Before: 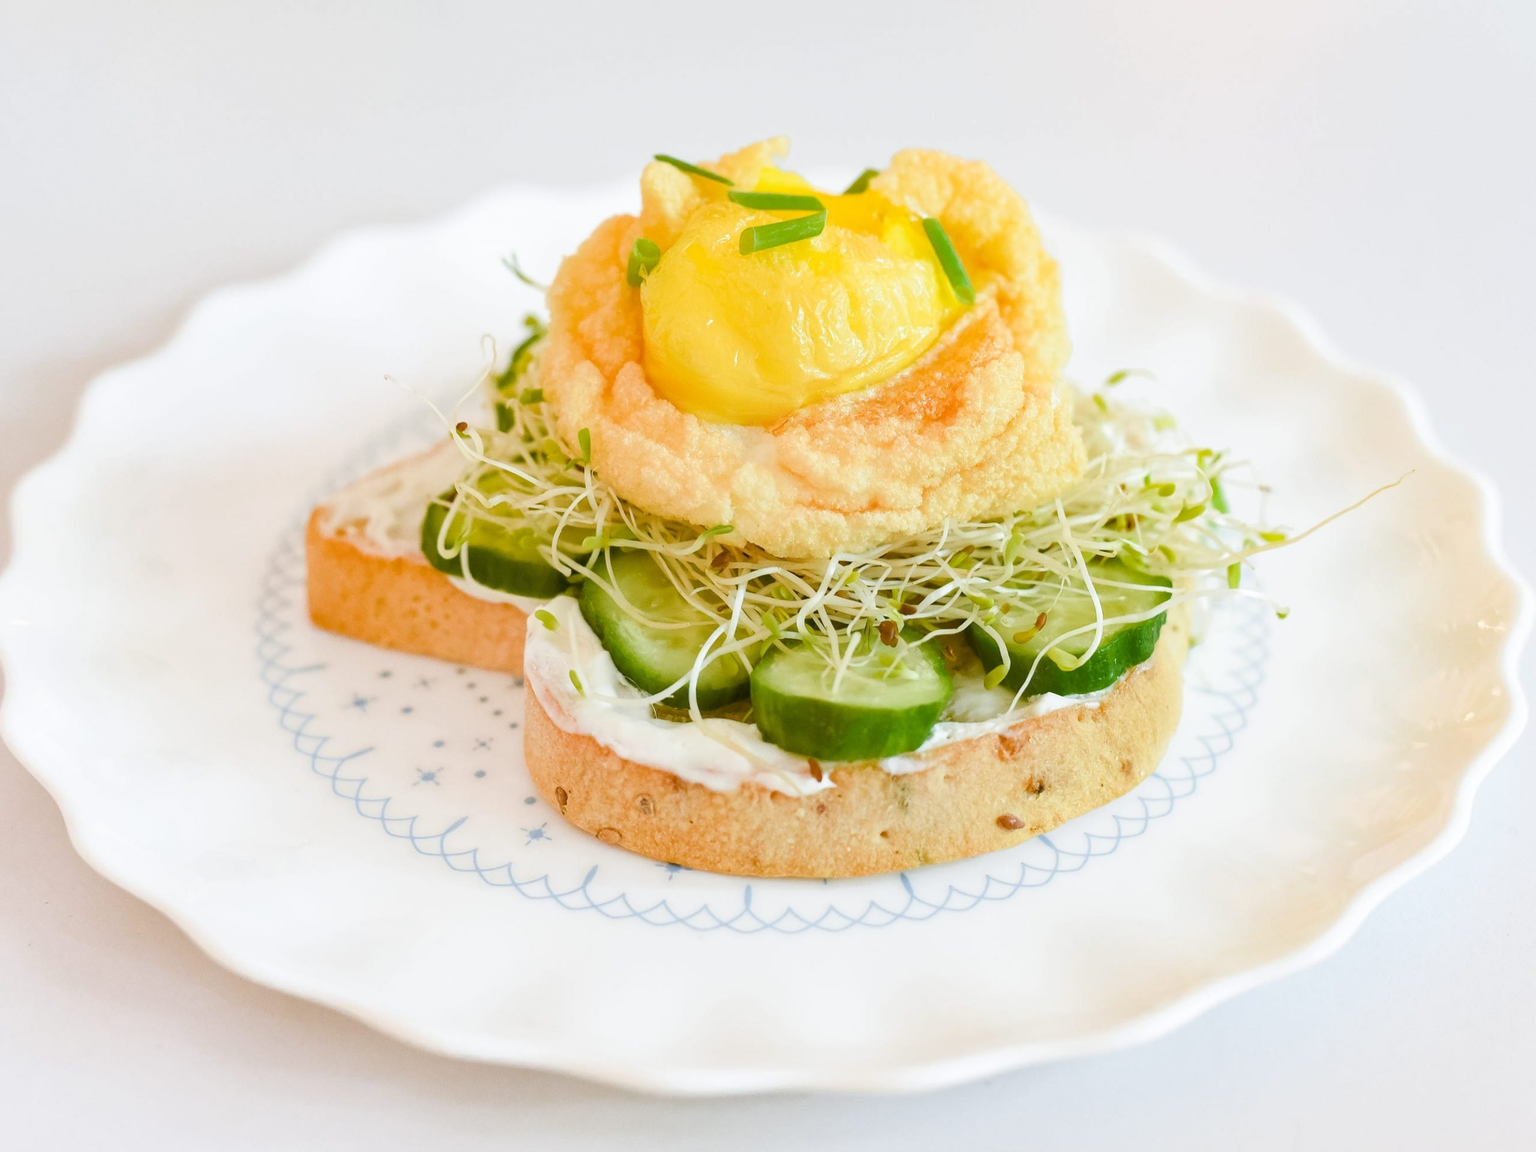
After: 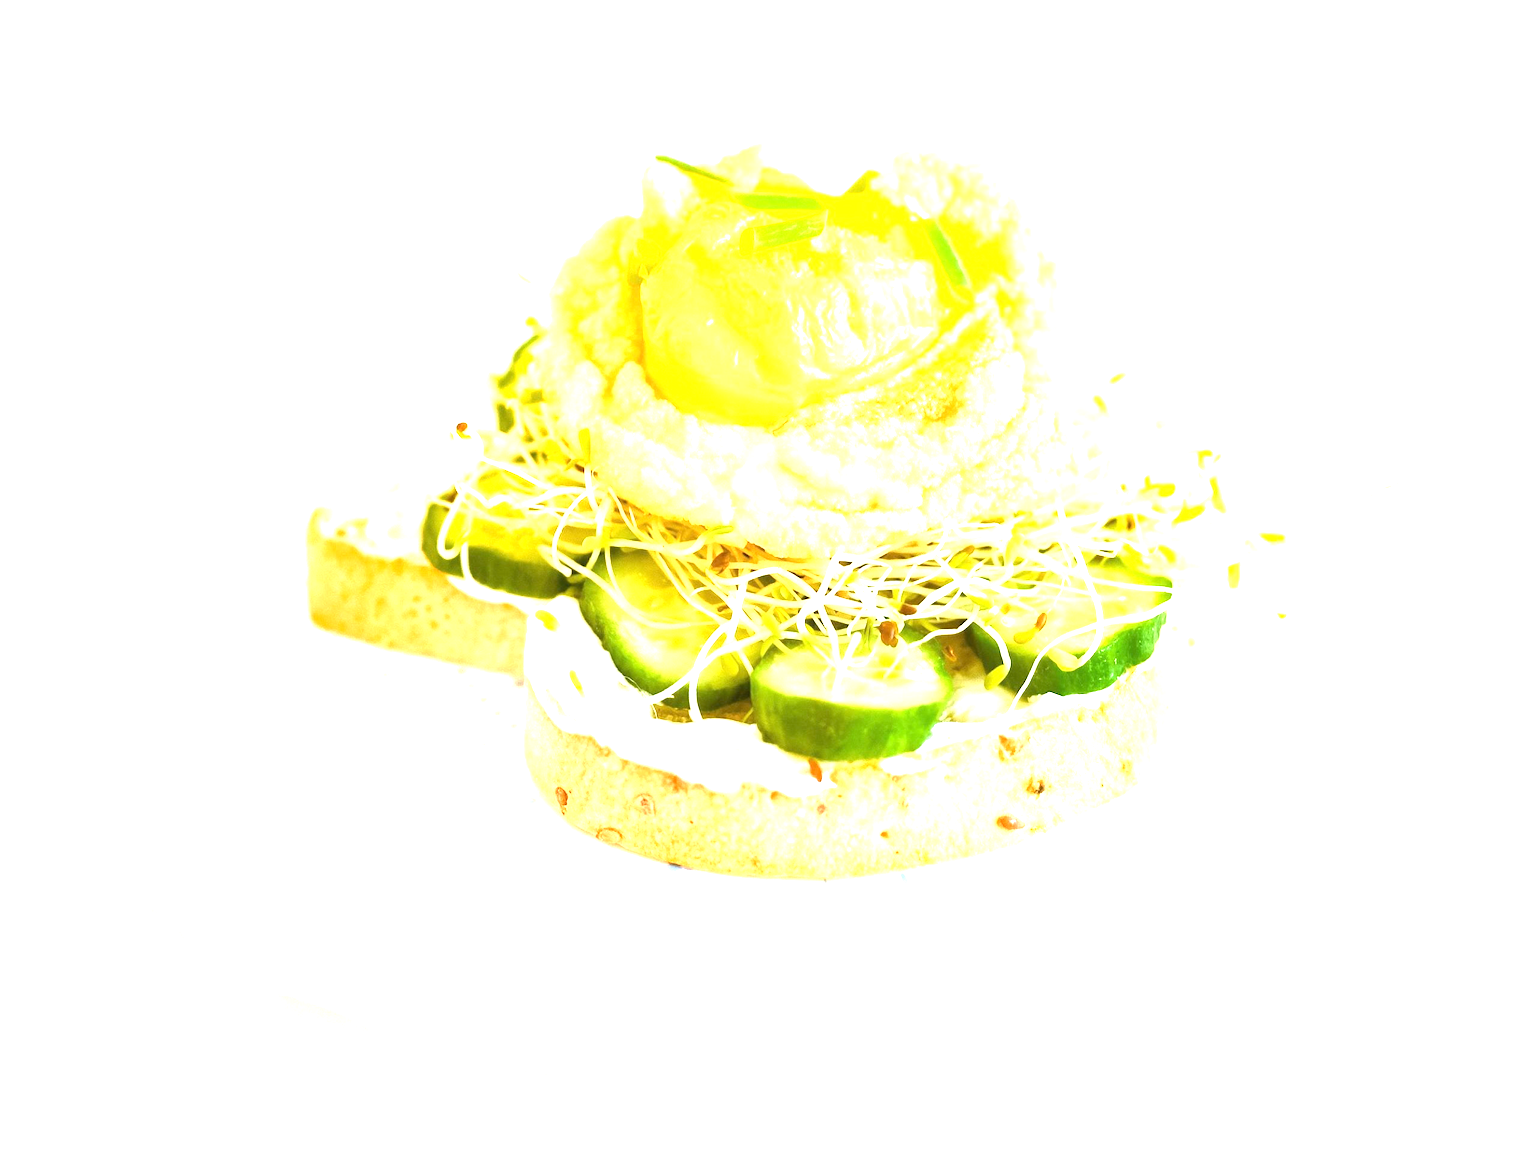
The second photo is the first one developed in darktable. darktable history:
exposure: black level correction 0, exposure 1.684 EV, compensate highlight preservation false
